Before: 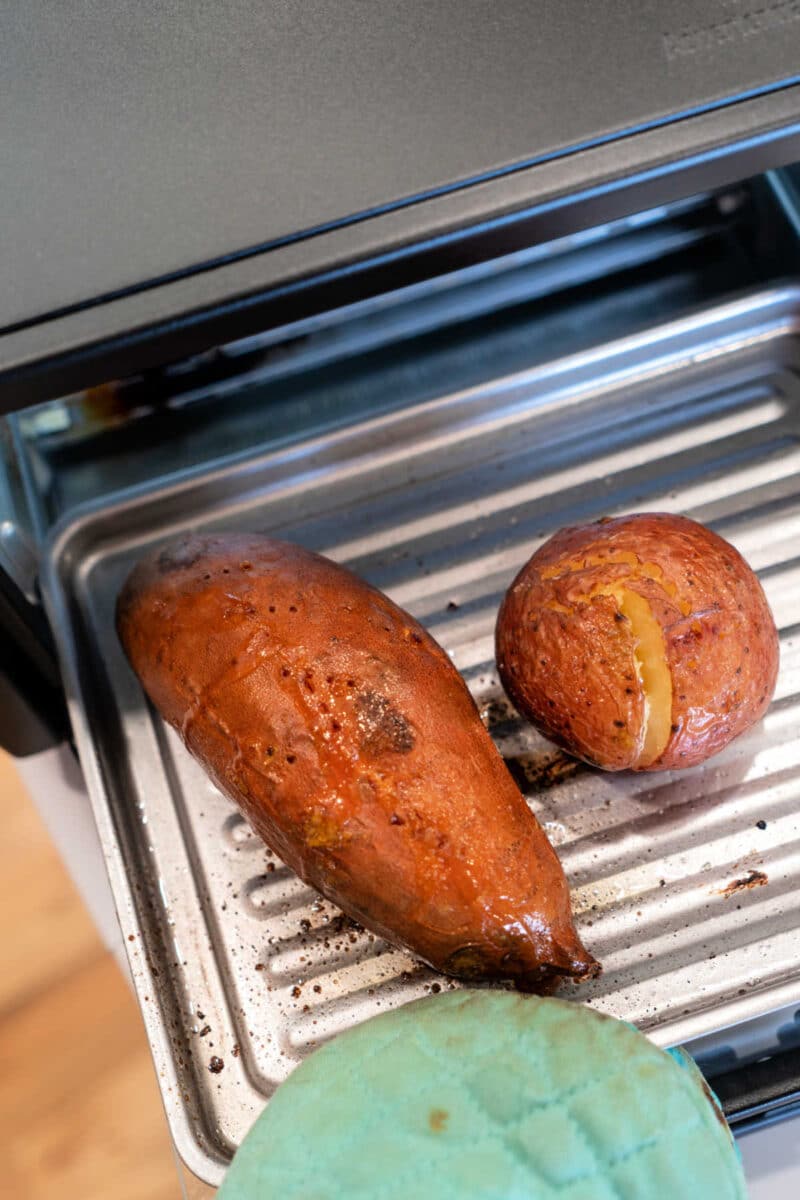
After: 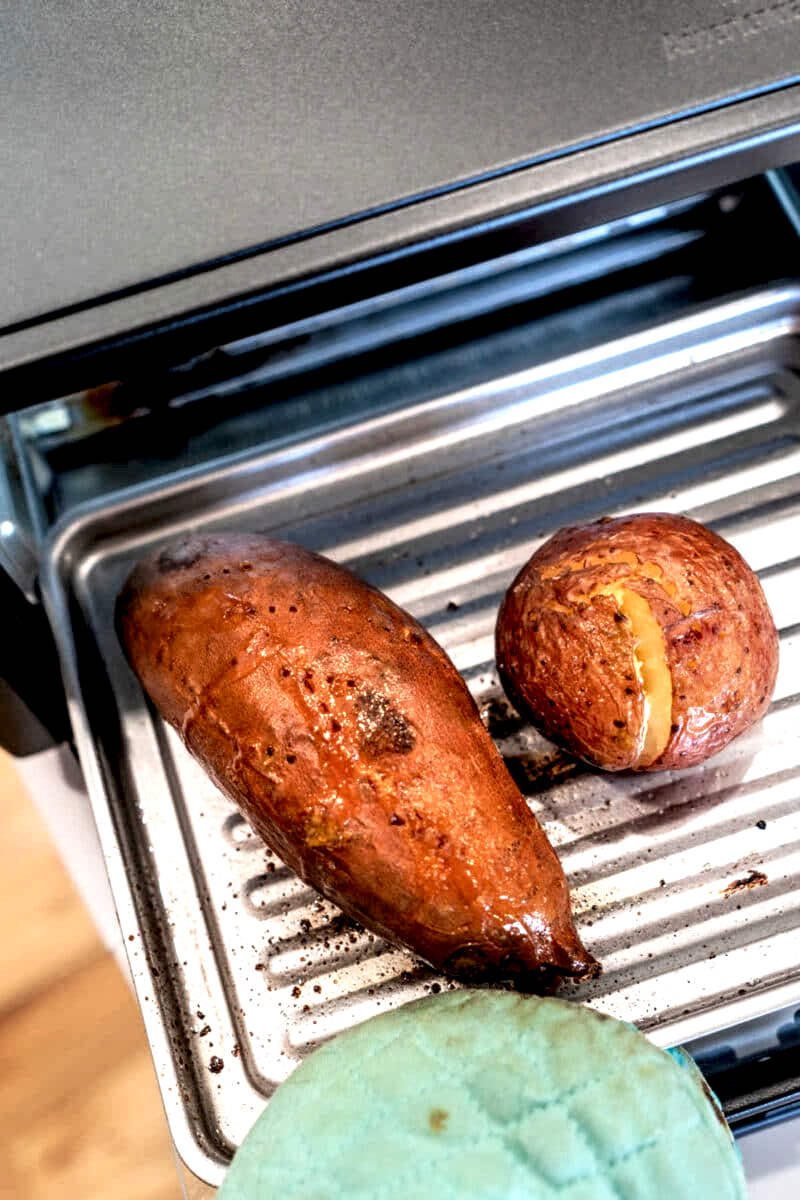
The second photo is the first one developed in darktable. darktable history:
tone curve: curves: ch0 [(0, 0) (0.003, 0.032) (0.011, 0.033) (0.025, 0.036) (0.044, 0.046) (0.069, 0.069) (0.1, 0.108) (0.136, 0.157) (0.177, 0.208) (0.224, 0.256) (0.277, 0.313) (0.335, 0.379) (0.399, 0.444) (0.468, 0.514) (0.543, 0.595) (0.623, 0.687) (0.709, 0.772) (0.801, 0.854) (0.898, 0.933) (1, 1)], preserve colors none
tone equalizer: on, module defaults
local contrast: highlights 80%, shadows 57%, detail 175%, midtone range 0.602
